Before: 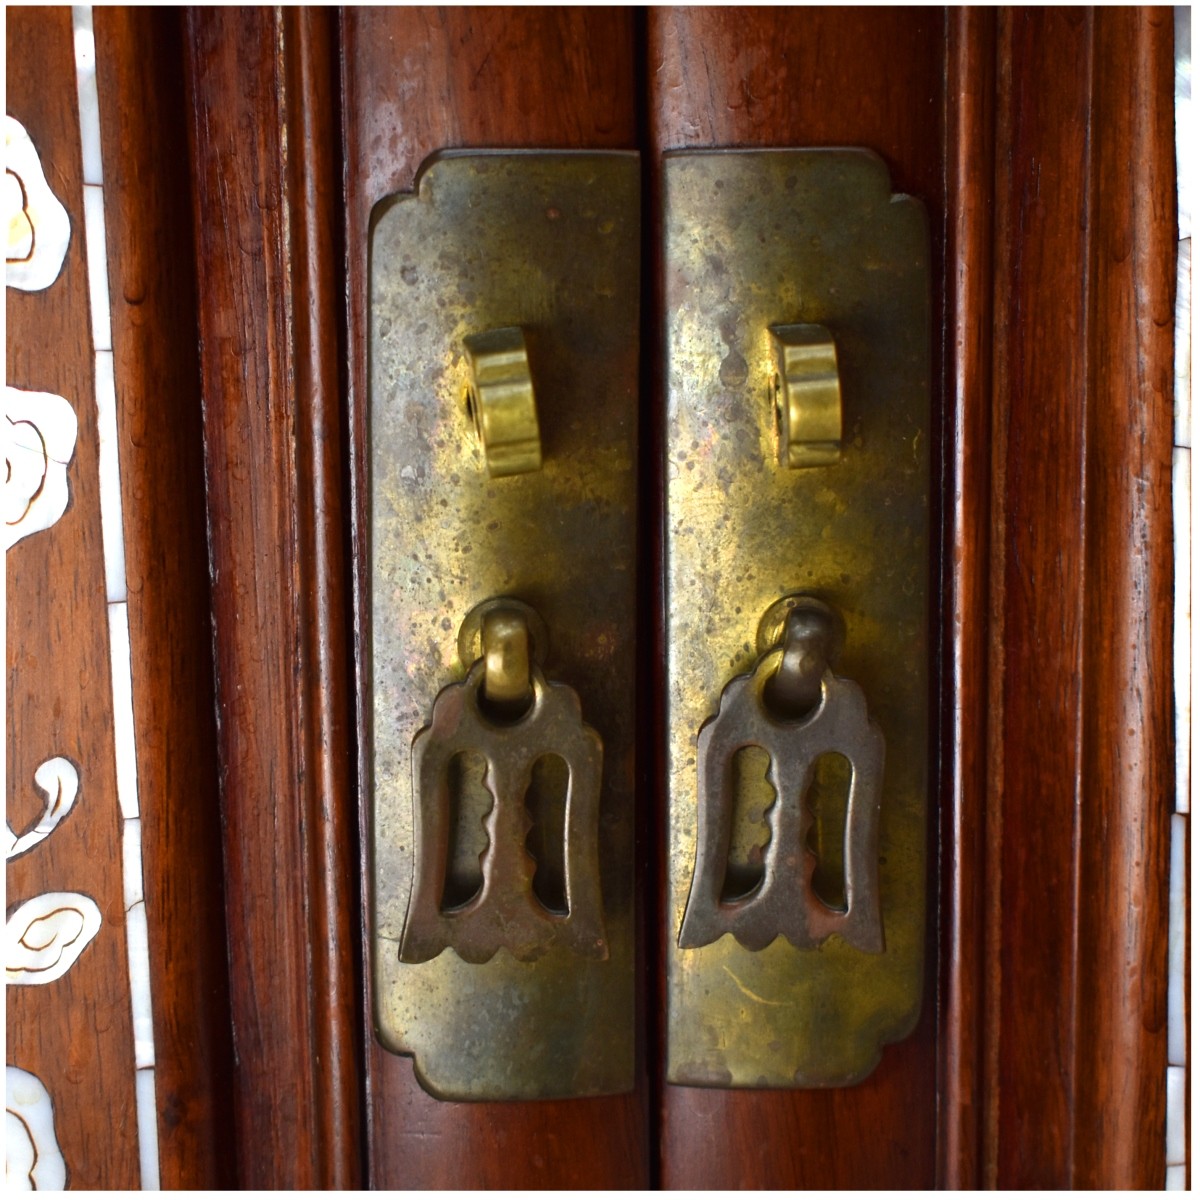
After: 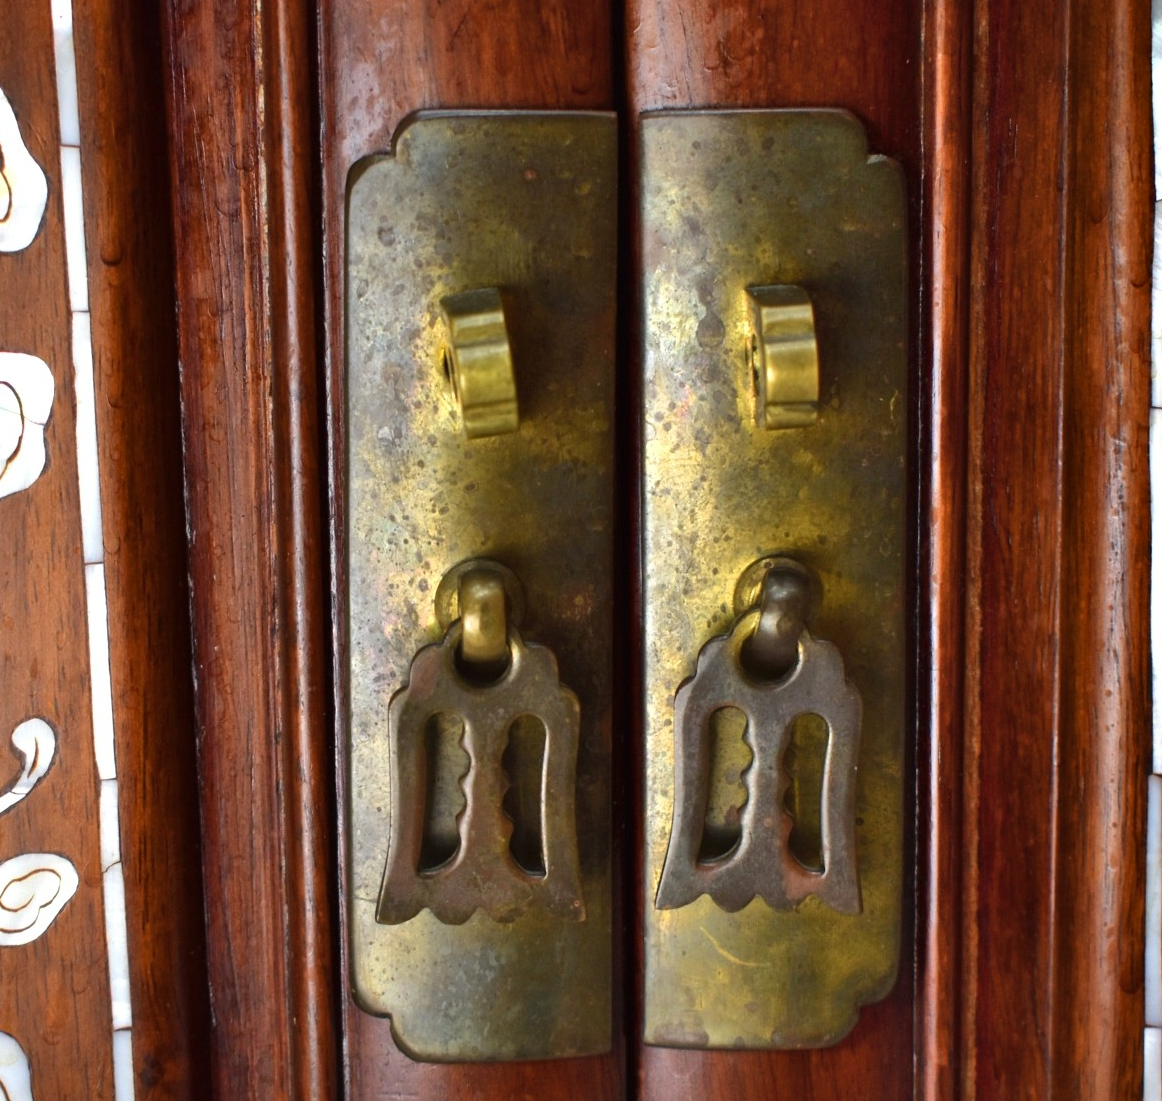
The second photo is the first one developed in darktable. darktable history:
shadows and highlights: shadows 60, soften with gaussian
crop: left 1.964%, top 3.251%, right 1.122%, bottom 4.933%
